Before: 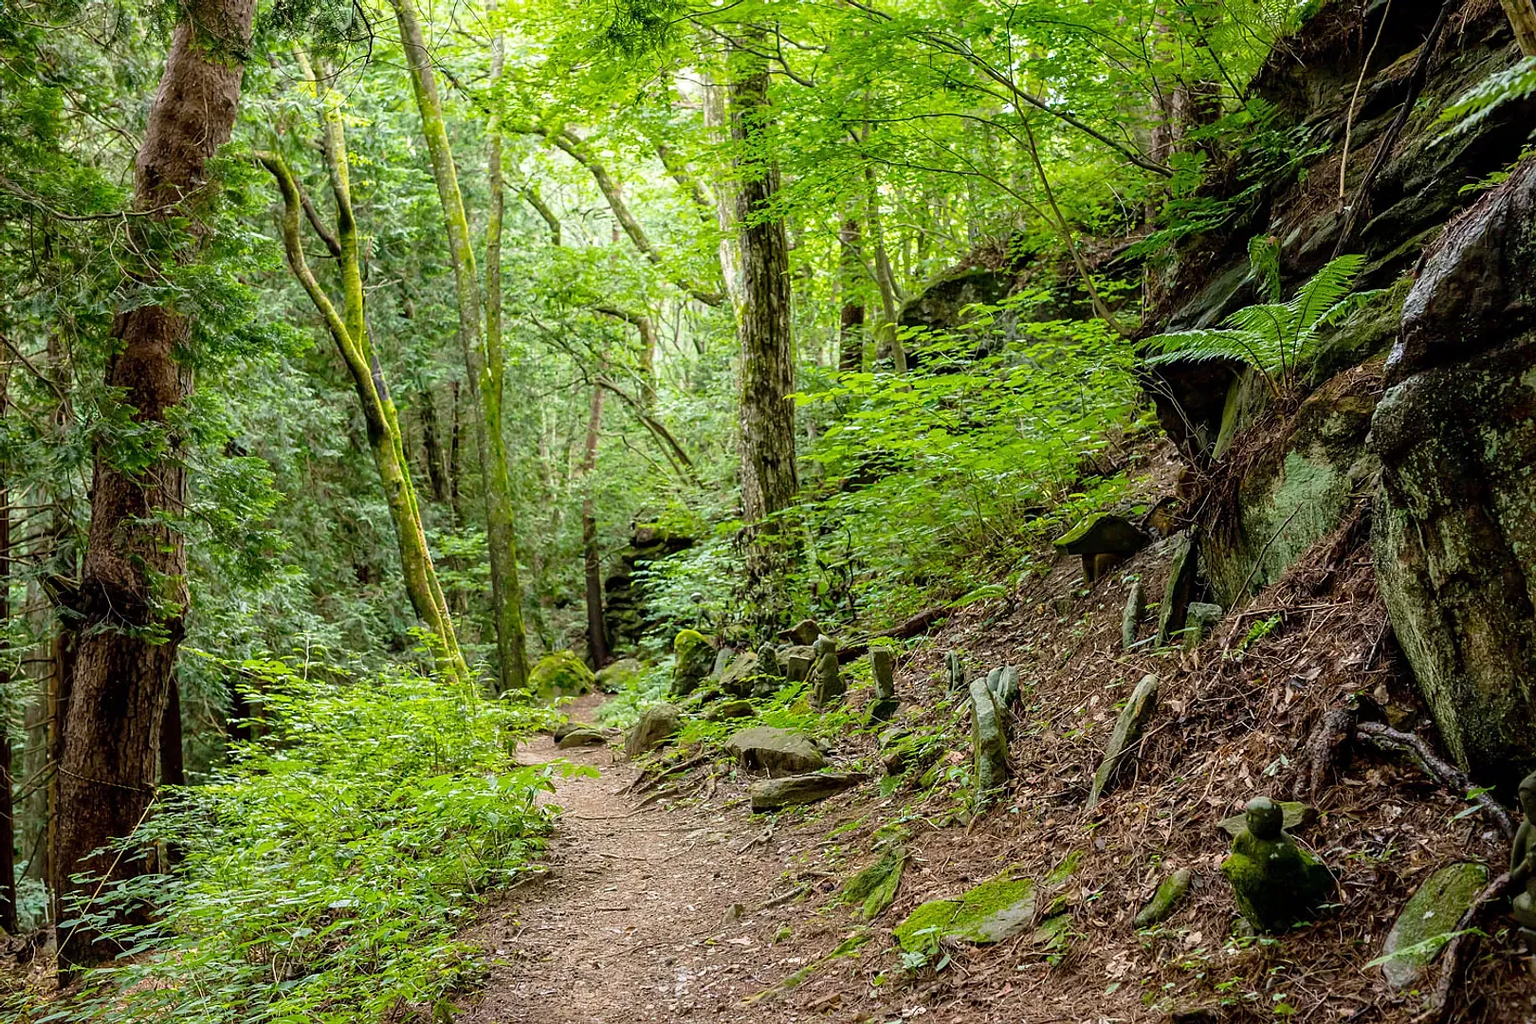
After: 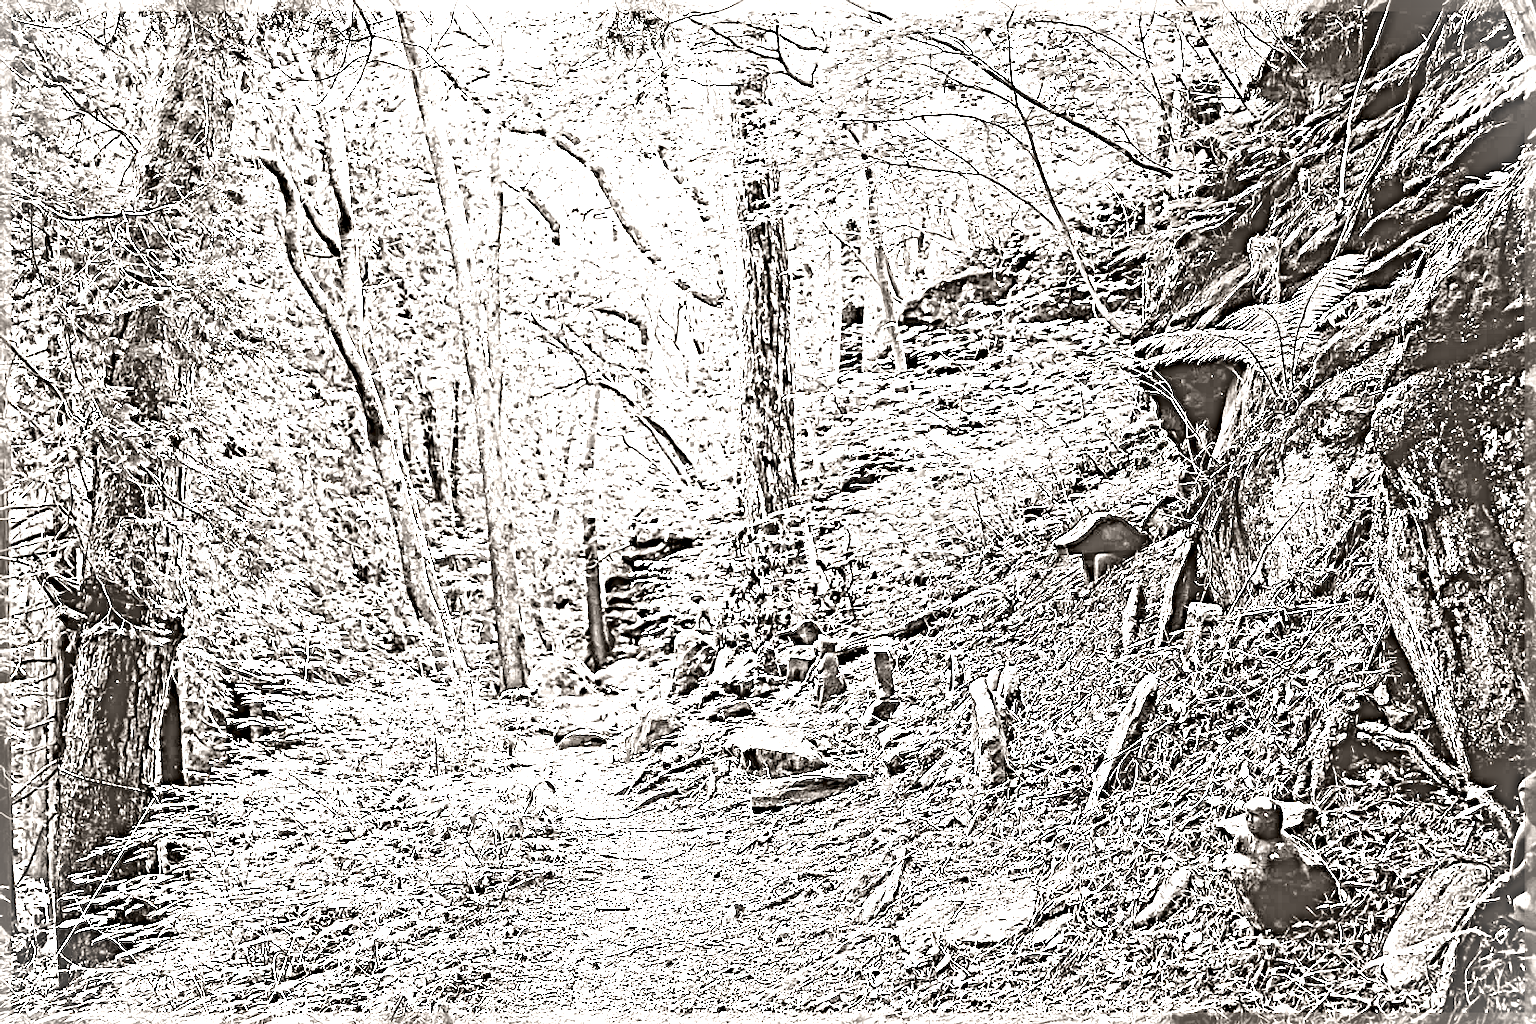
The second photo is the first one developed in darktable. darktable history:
colorize: hue 34.49°, saturation 35.33%, source mix 100%, lightness 55%, version 1
vignetting: fall-off start 100%, brightness 0.3, saturation 0
exposure: black level correction 0, exposure 1.45 EV, compensate exposure bias true, compensate highlight preservation false
sharpen: radius 6.3, amount 1.8, threshold 0
